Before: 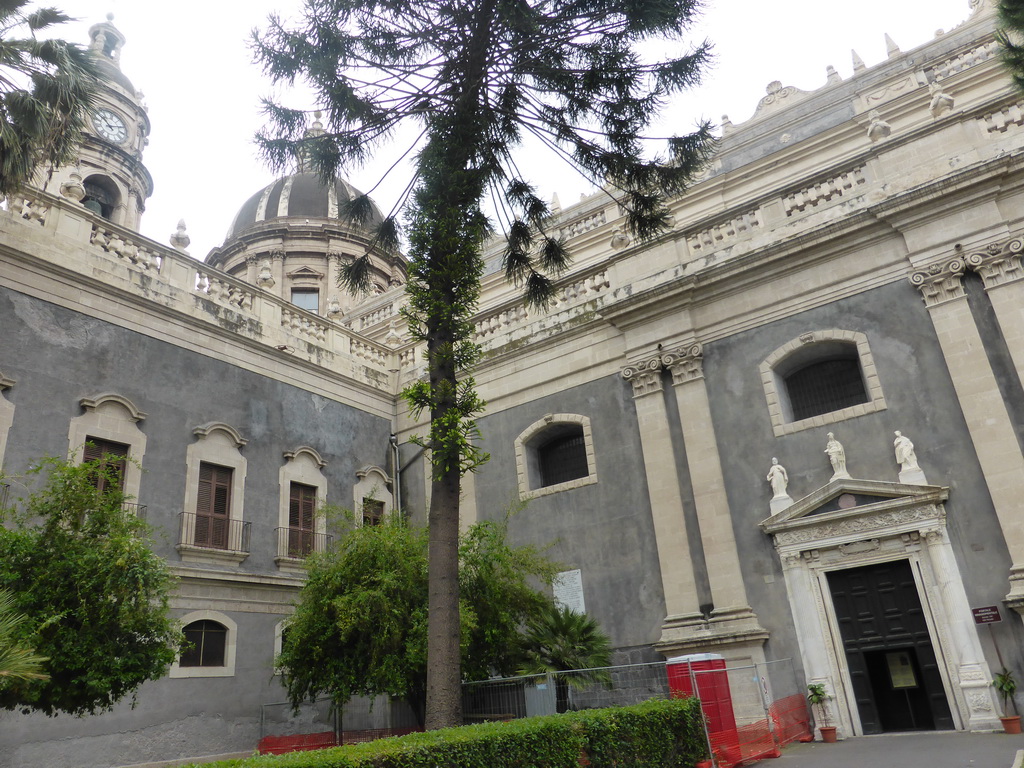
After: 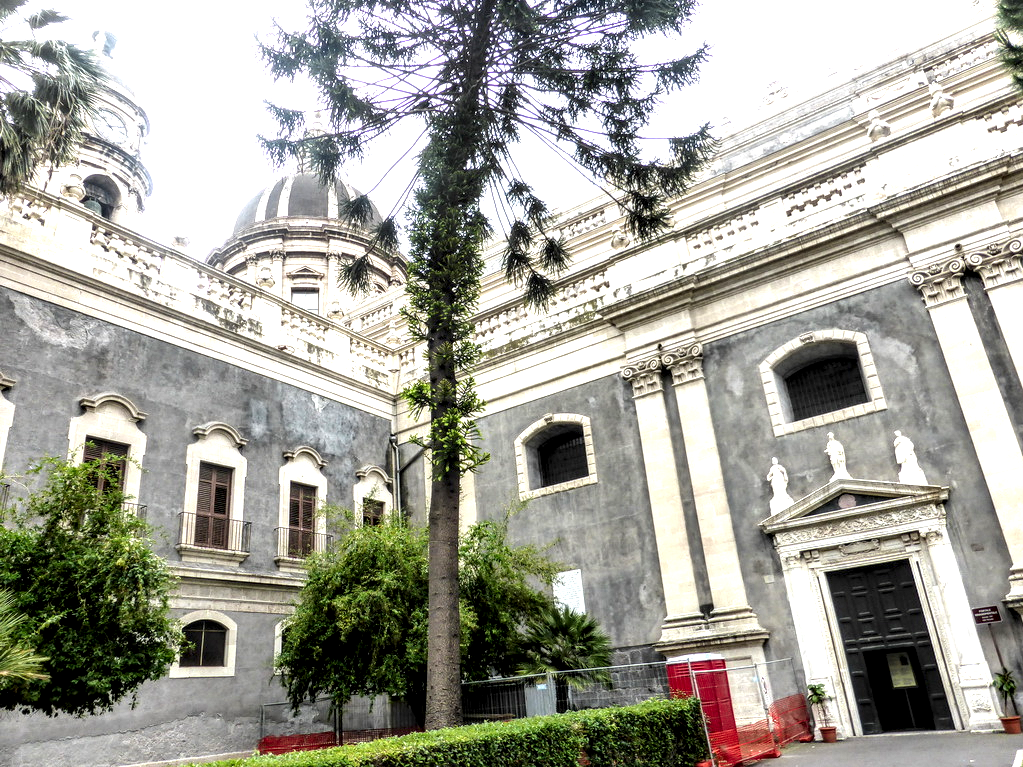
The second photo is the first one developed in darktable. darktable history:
exposure: exposure 1.09 EV, compensate highlight preservation false
crop: left 0.045%
local contrast: detail 202%
base curve: preserve colors none
